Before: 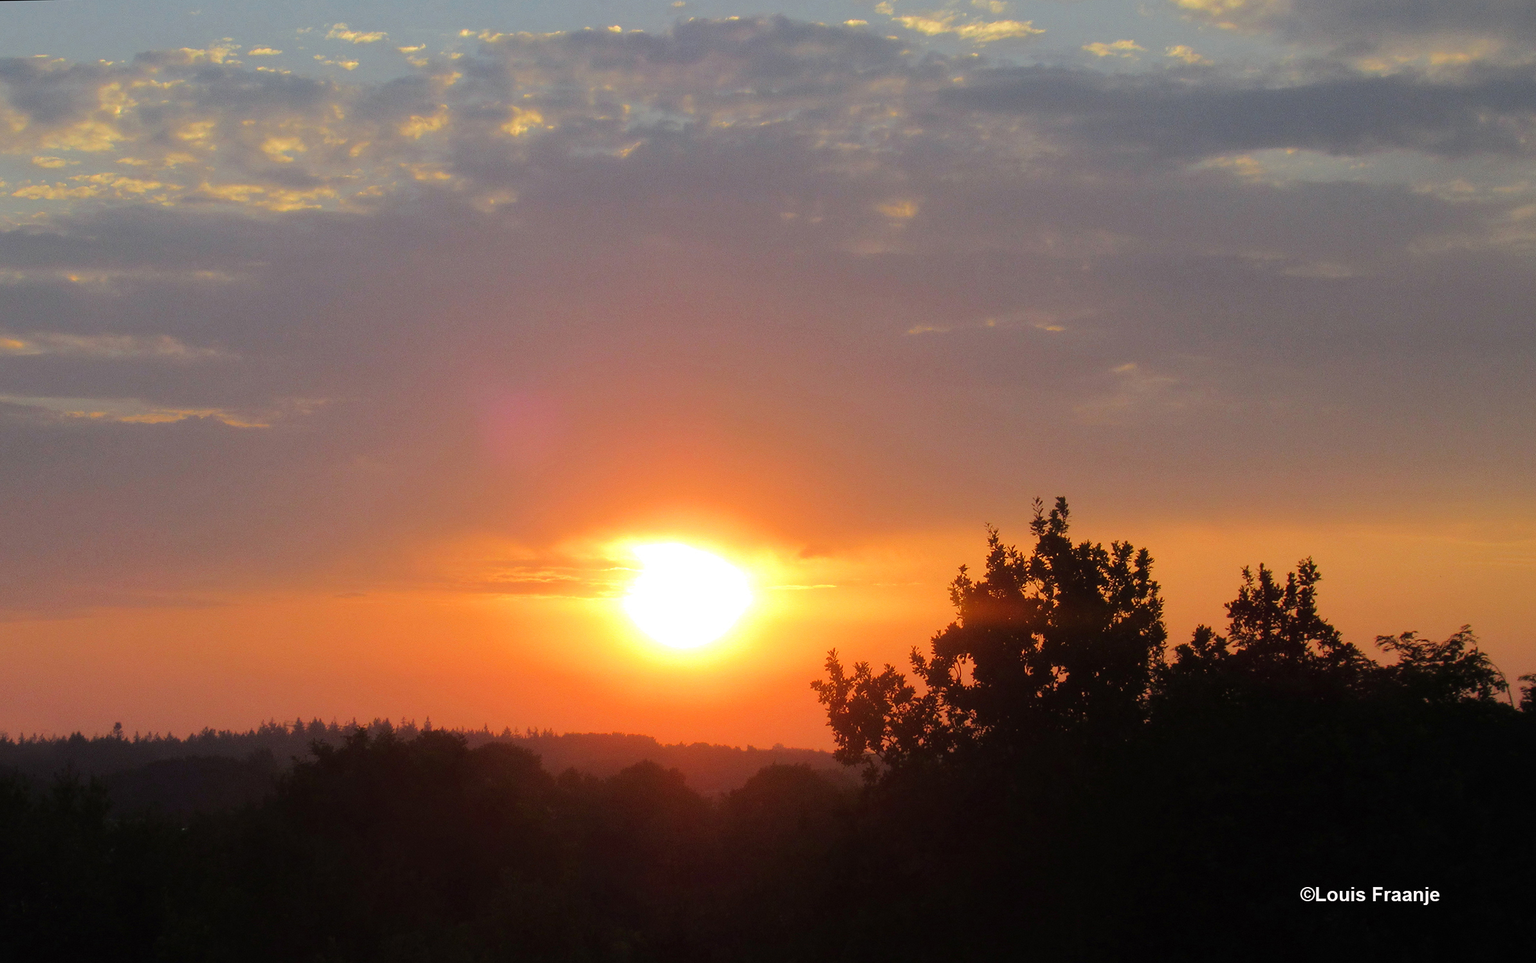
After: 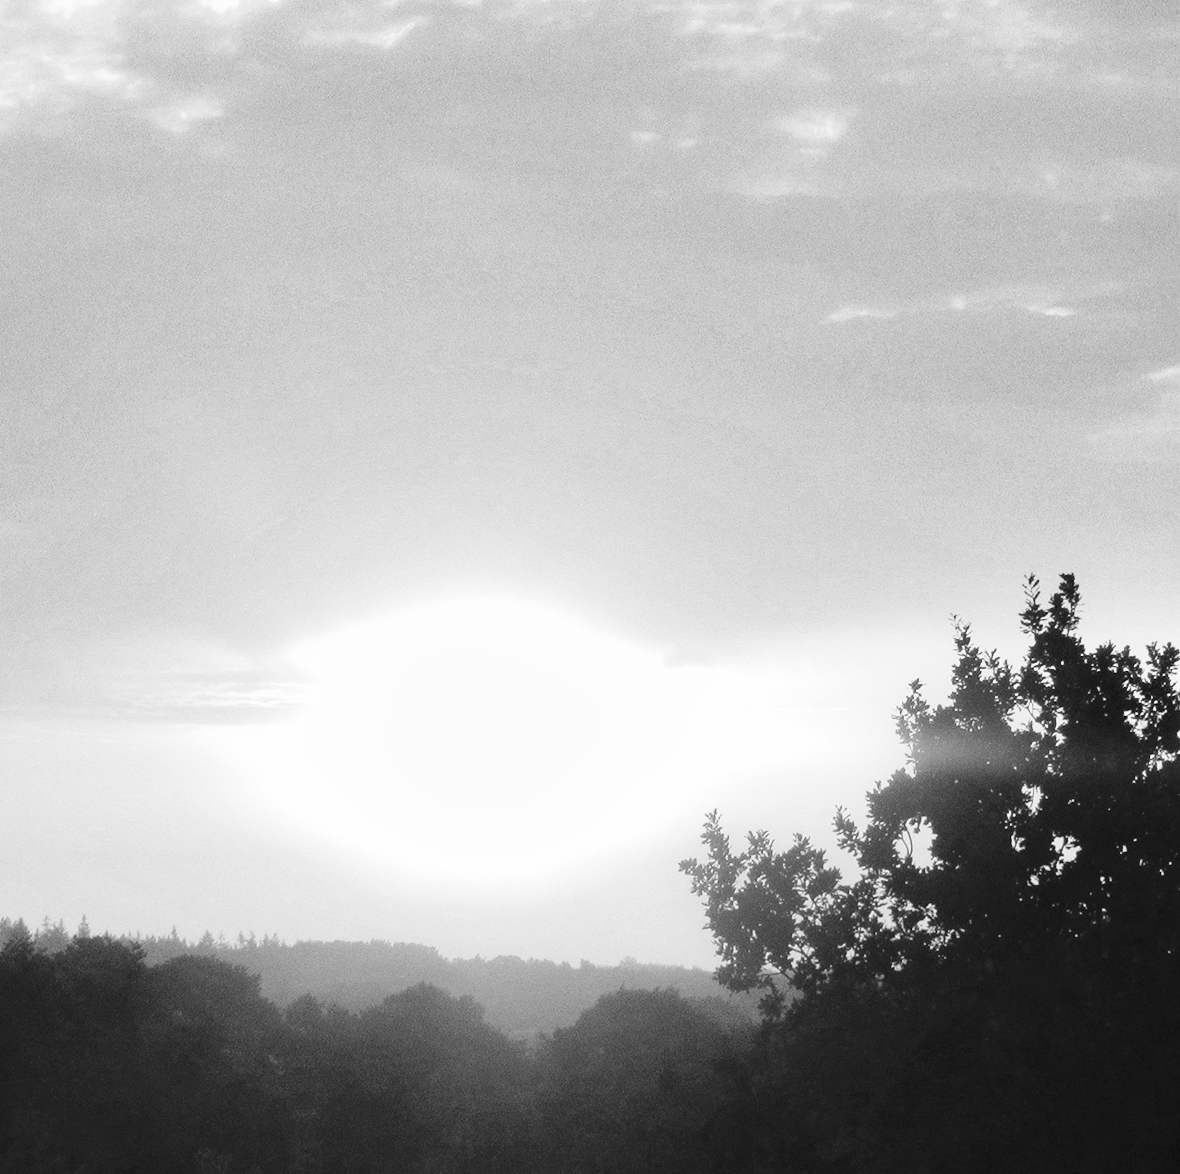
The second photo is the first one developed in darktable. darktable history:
shadows and highlights: shadows 40, highlights -54, highlights color adjustment 46%, low approximation 0.01, soften with gaussian
crop and rotate: angle 0.02°, left 24.353%, top 13.219%, right 26.156%, bottom 8.224%
monochrome: a -6.99, b 35.61, size 1.4
base curve: curves: ch0 [(0, 0) (0.028, 0.03) (0.105, 0.232) (0.387, 0.748) (0.754, 0.968) (1, 1)], fusion 1, exposure shift 0.576, preserve colors none
exposure: black level correction 0, exposure 0.9 EV, compensate exposure bias true, compensate highlight preservation false
